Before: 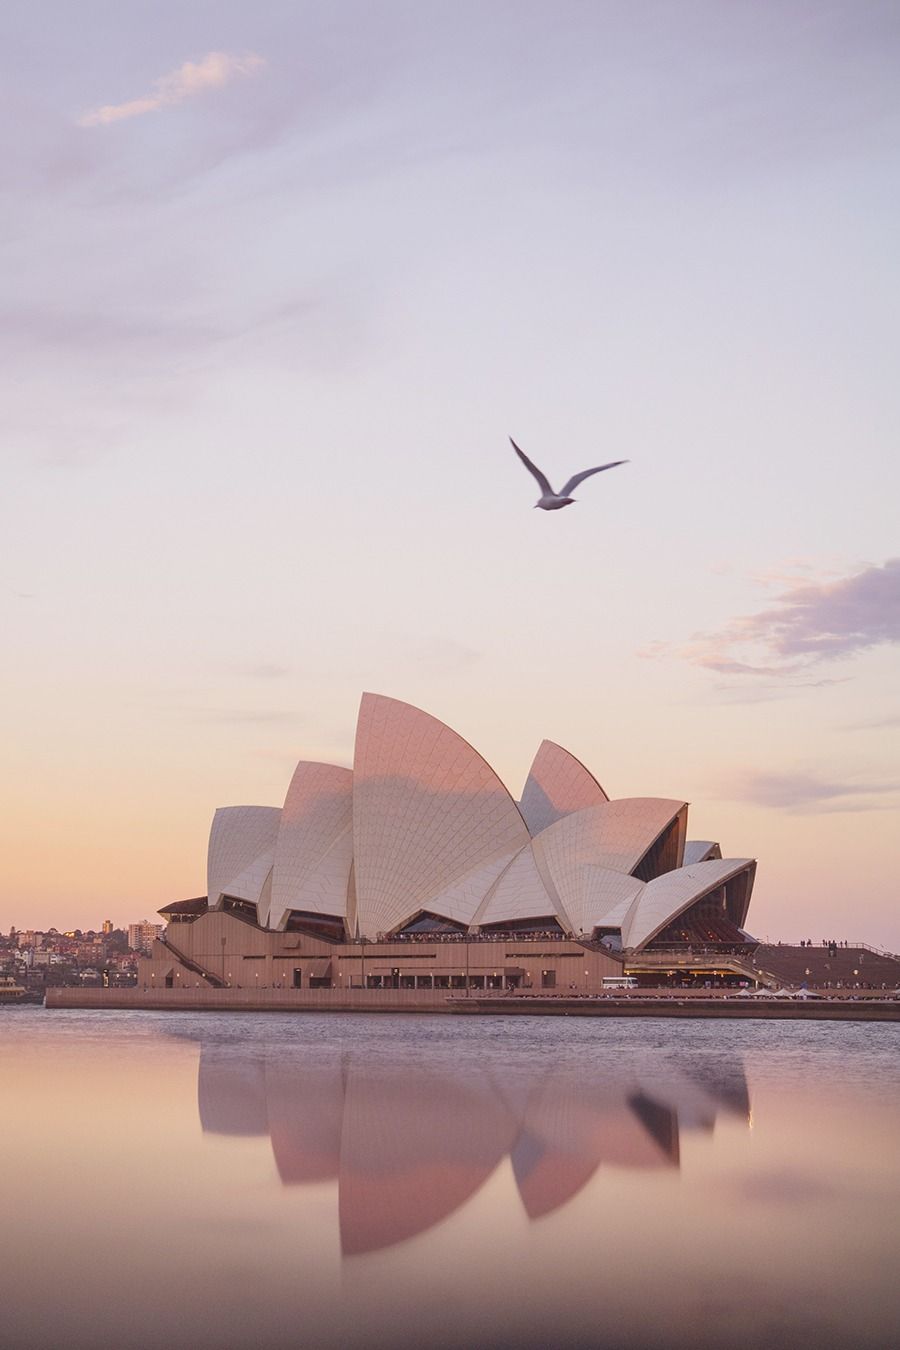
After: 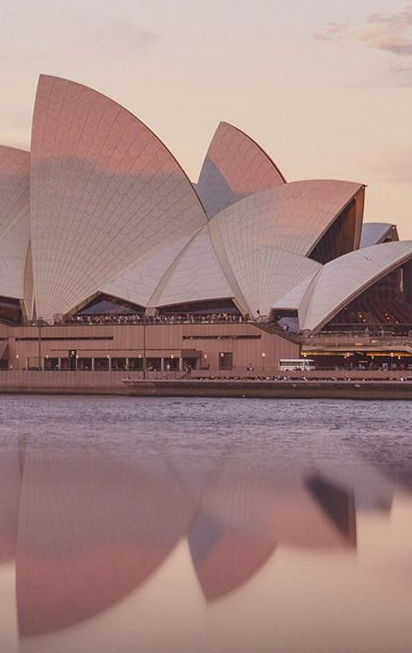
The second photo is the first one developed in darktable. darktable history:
crop: left 35.976%, top 45.819%, right 18.162%, bottom 5.807%
shadows and highlights: low approximation 0.01, soften with gaussian
